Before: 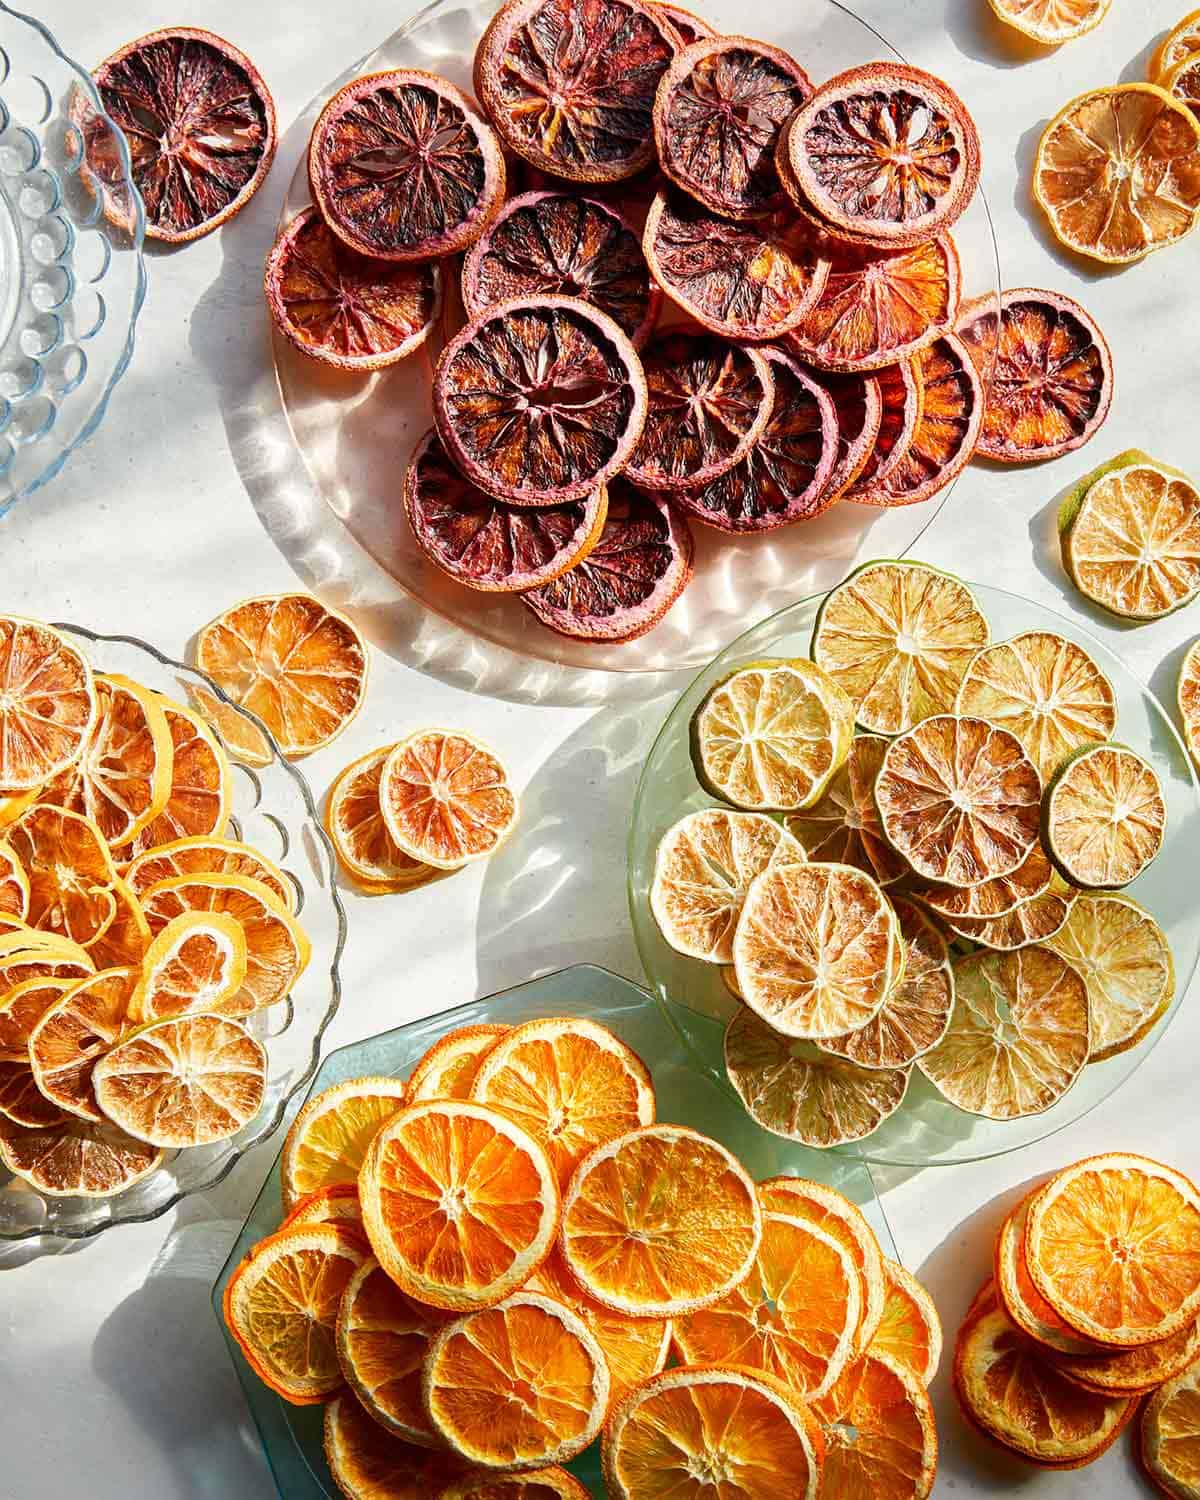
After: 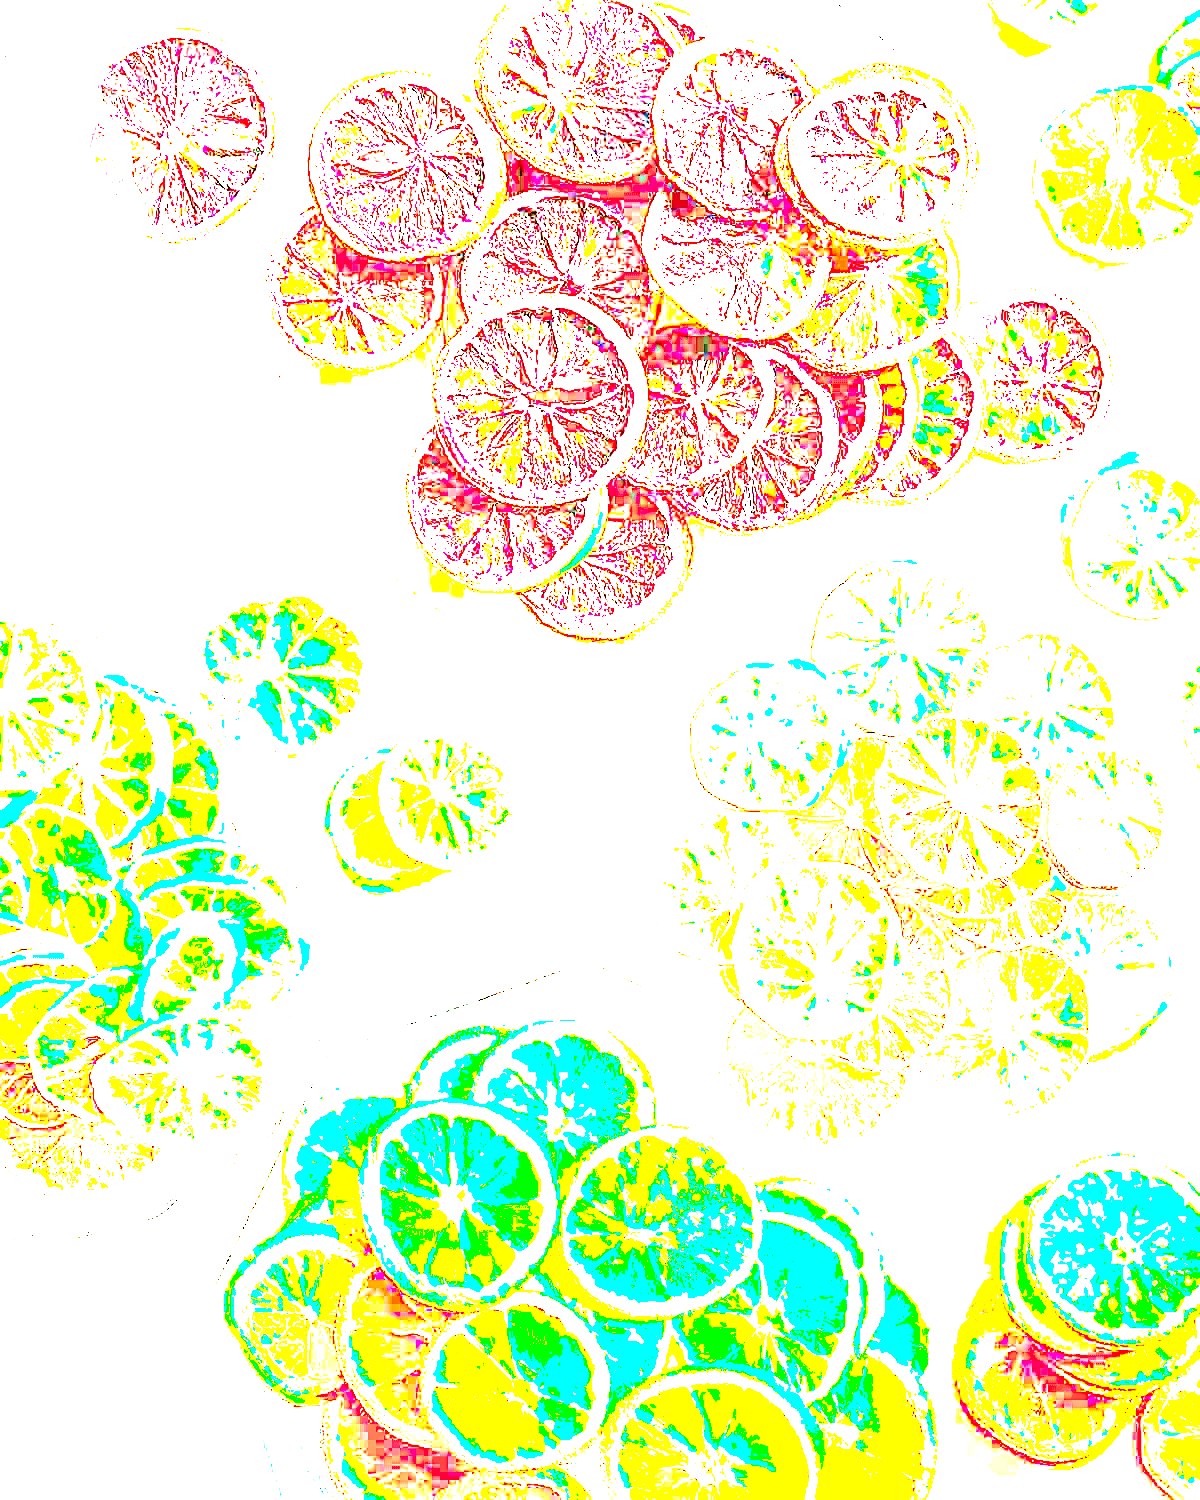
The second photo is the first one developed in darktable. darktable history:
exposure: exposure 7.933 EV, compensate exposure bias true, compensate highlight preservation false
color zones: curves: ch0 [(0, 0.473) (0.001, 0.473) (0.226, 0.548) (0.4, 0.589) (0.525, 0.54) (0.728, 0.403) (0.999, 0.473) (1, 0.473)]; ch1 [(0, 0.619) (0.001, 0.619) (0.234, 0.388) (0.4, 0.372) (0.528, 0.422) (0.732, 0.53) (0.999, 0.619) (1, 0.619)]; ch2 [(0, 0.547) (0.001, 0.547) (0.226, 0.45) (0.4, 0.525) (0.525, 0.585) (0.8, 0.511) (0.999, 0.547) (1, 0.547)]
sharpen: on, module defaults
